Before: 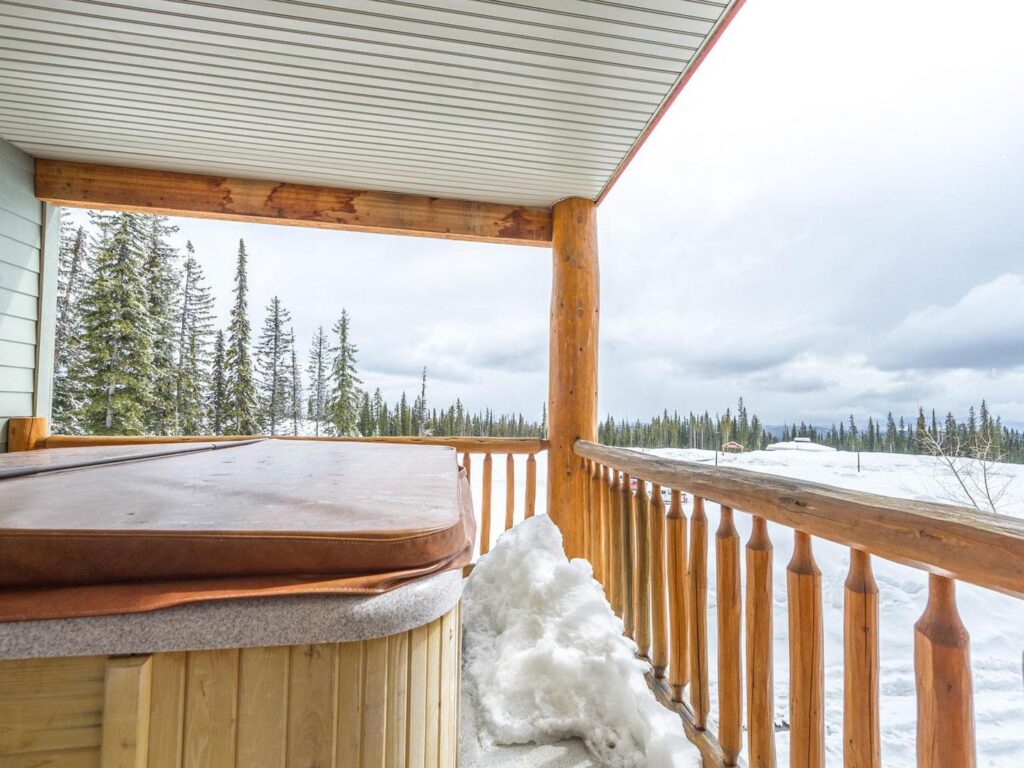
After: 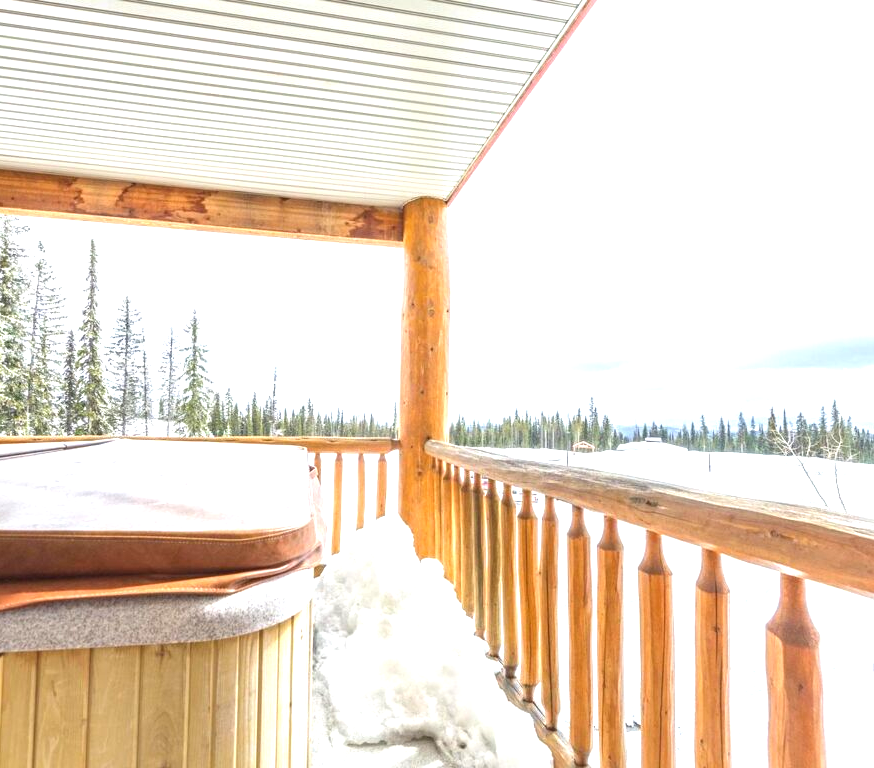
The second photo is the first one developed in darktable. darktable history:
crop and rotate: left 14.584%
exposure: black level correction 0, exposure 1 EV, compensate highlight preservation false
